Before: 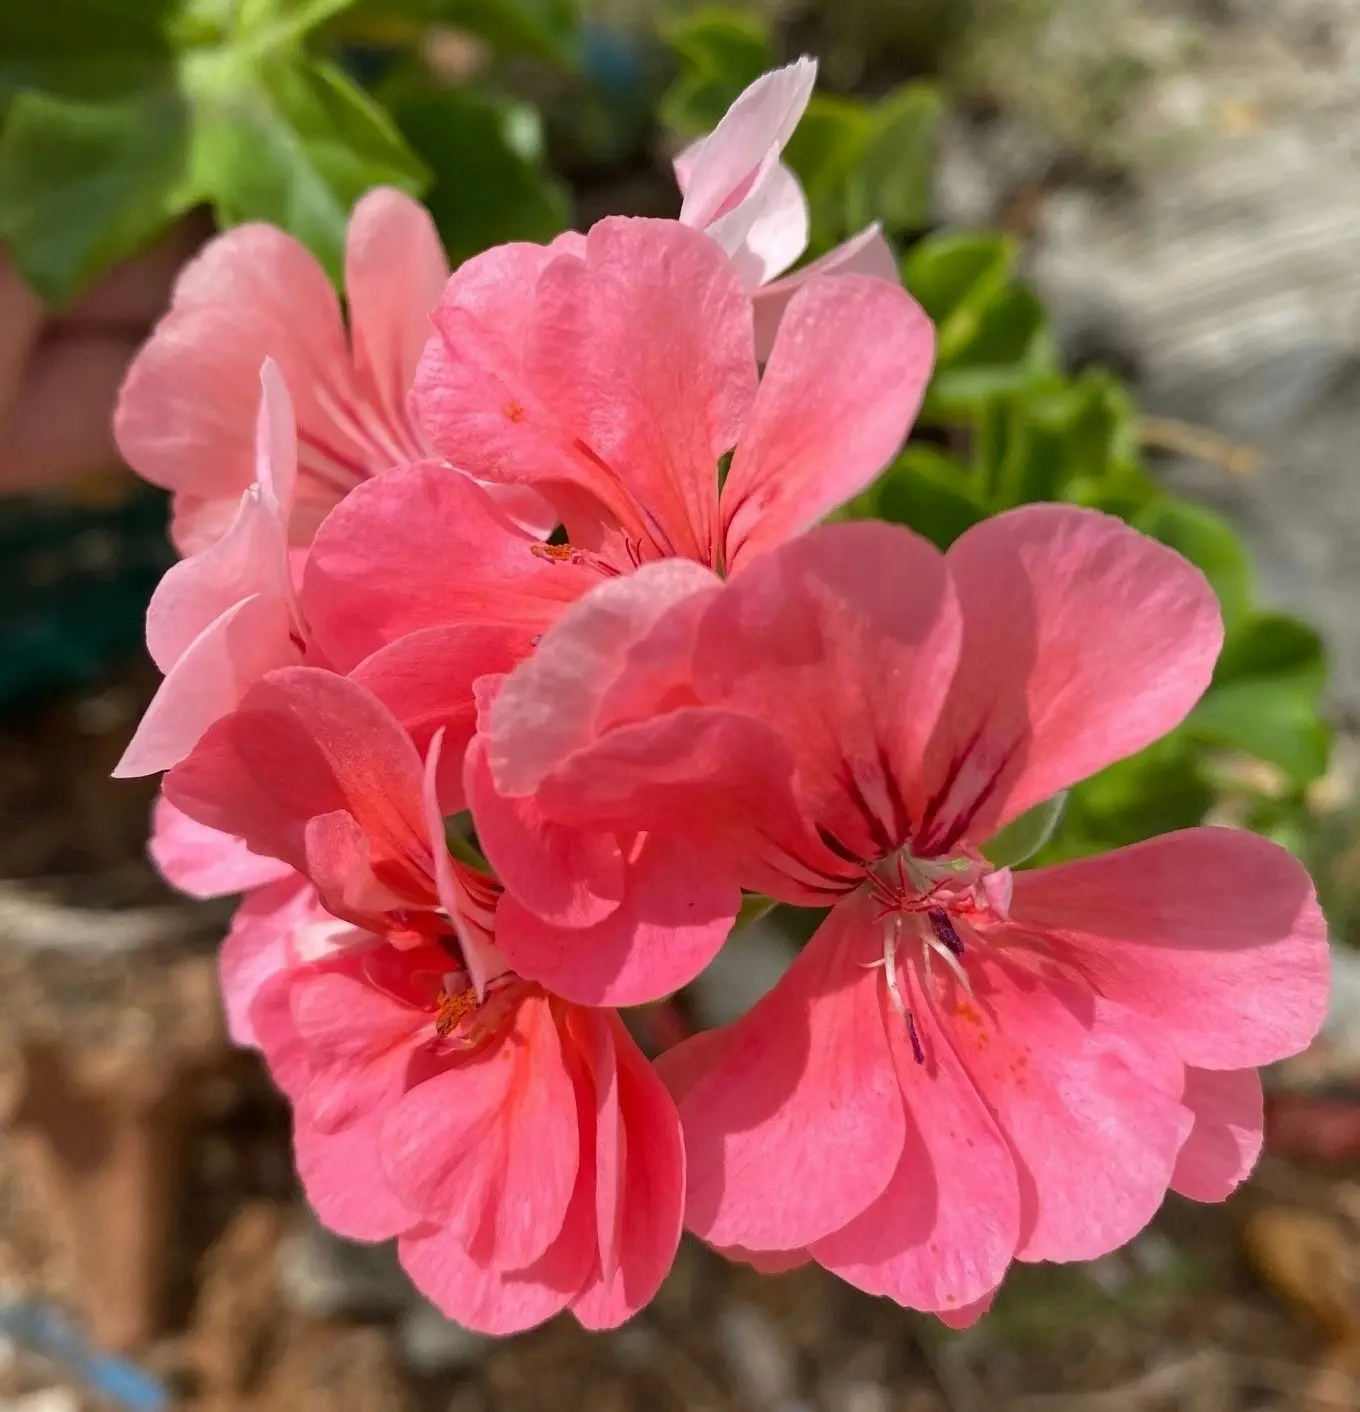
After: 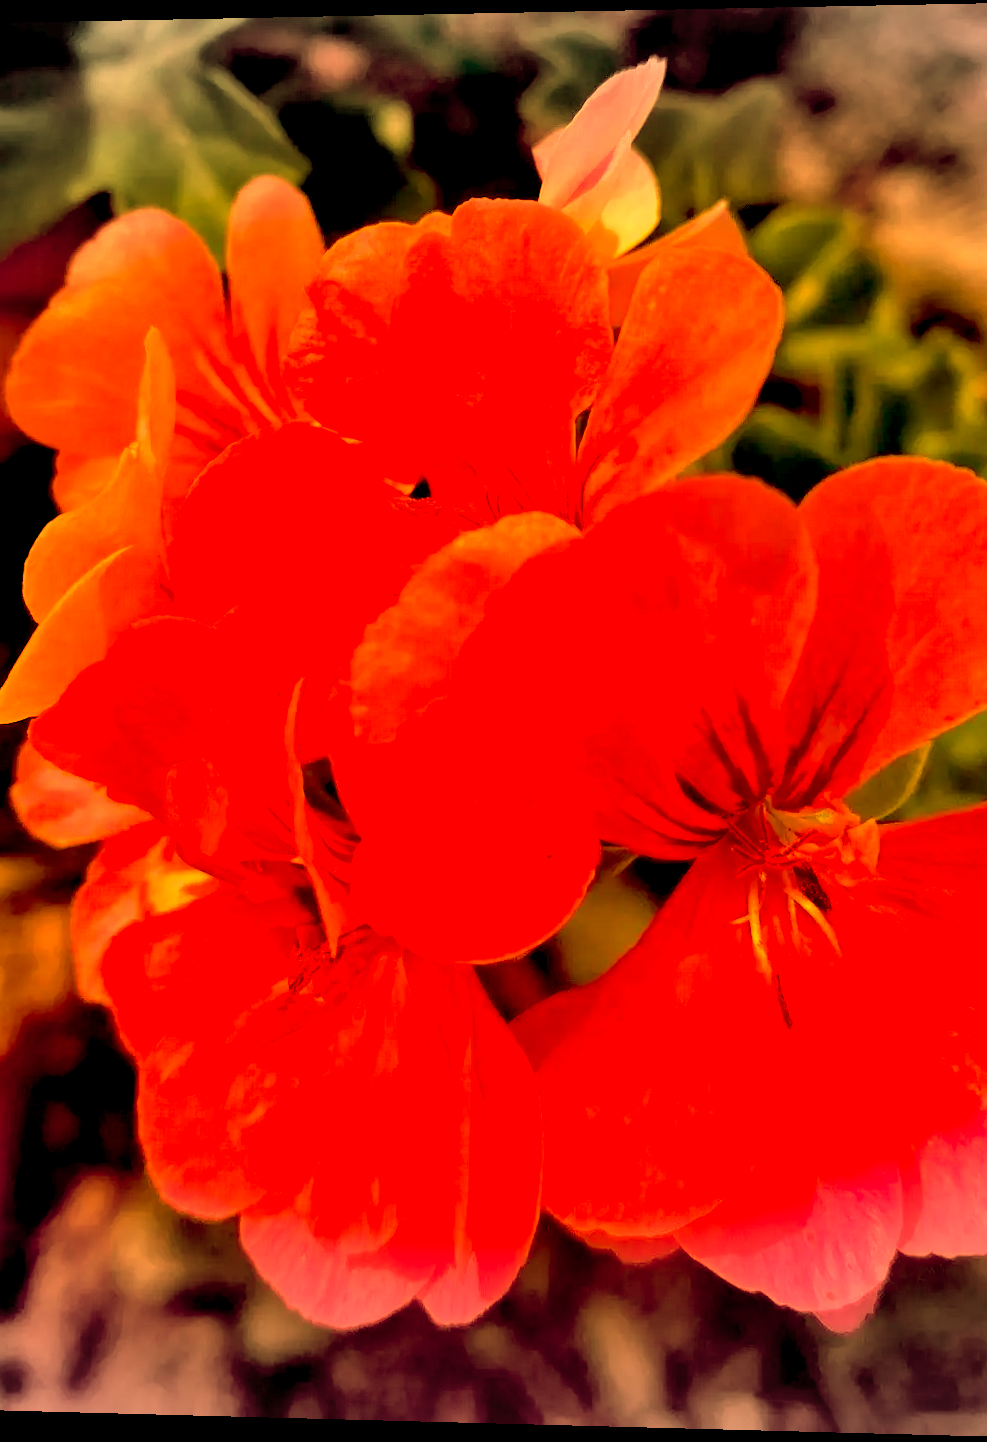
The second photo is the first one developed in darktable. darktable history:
color balance rgb: linear chroma grading › global chroma 15%, perceptual saturation grading › global saturation 30%
white balance: red 1.467, blue 0.684
crop and rotate: left 12.648%, right 20.685%
exposure: black level correction 0.047, exposure 0.013 EV, compensate highlight preservation false
rotate and perspective: rotation 0.128°, lens shift (vertical) -0.181, lens shift (horizontal) -0.044, shear 0.001, automatic cropping off
shadows and highlights: shadows 53, soften with gaussian
vignetting: fall-off start 100%, brightness -0.282, width/height ratio 1.31
